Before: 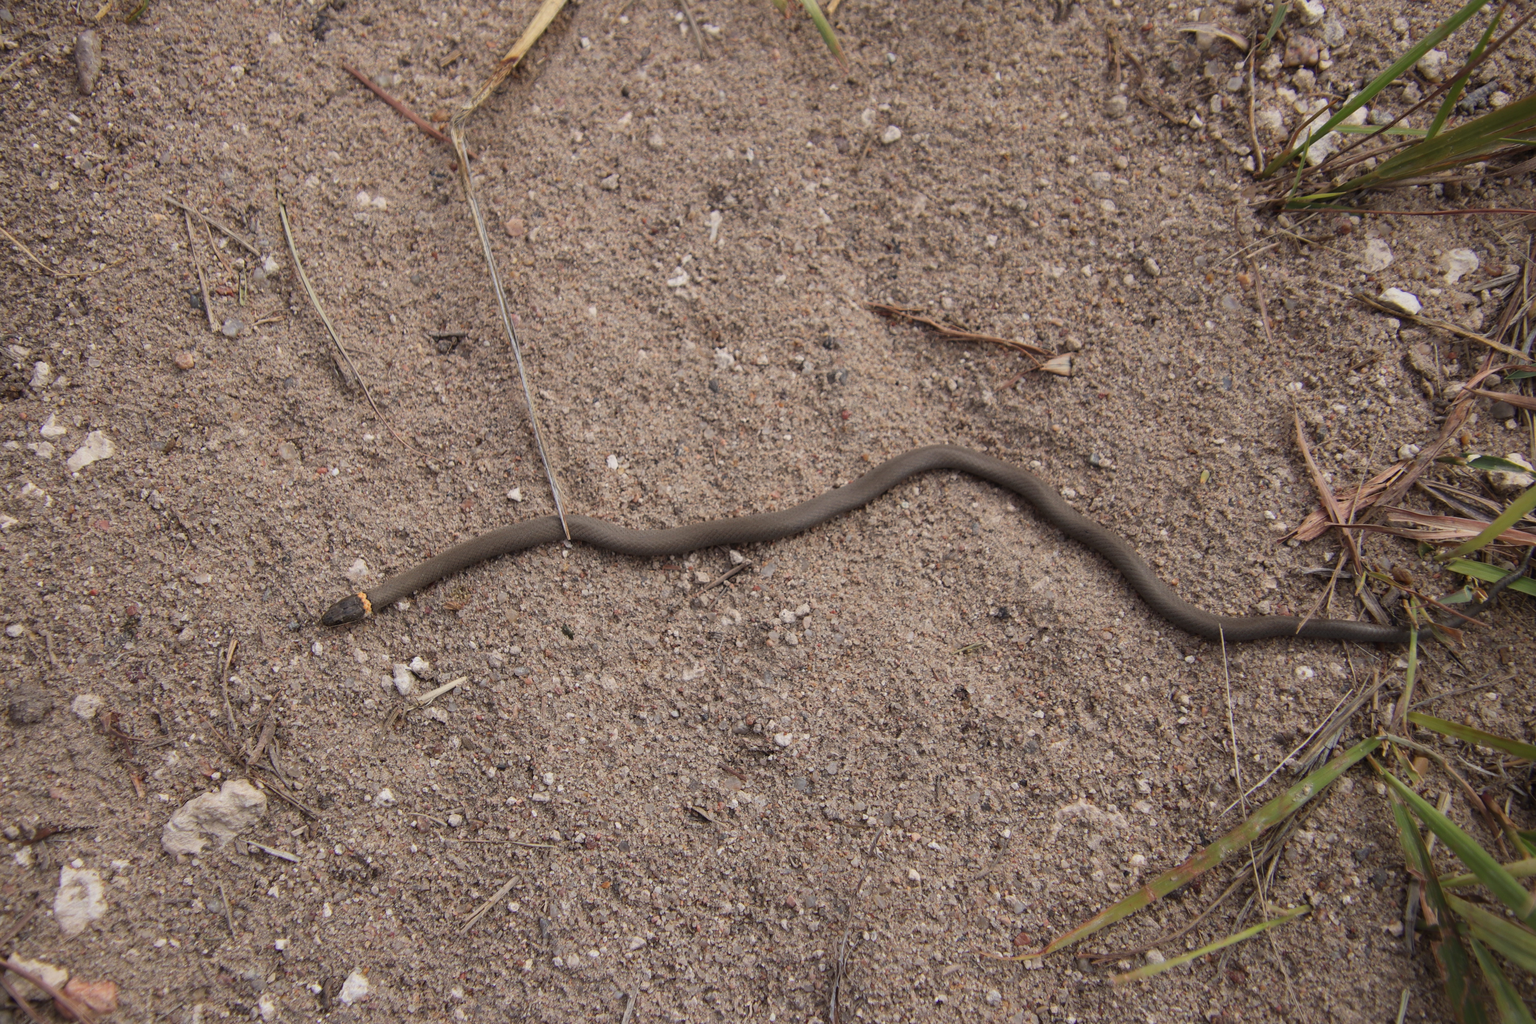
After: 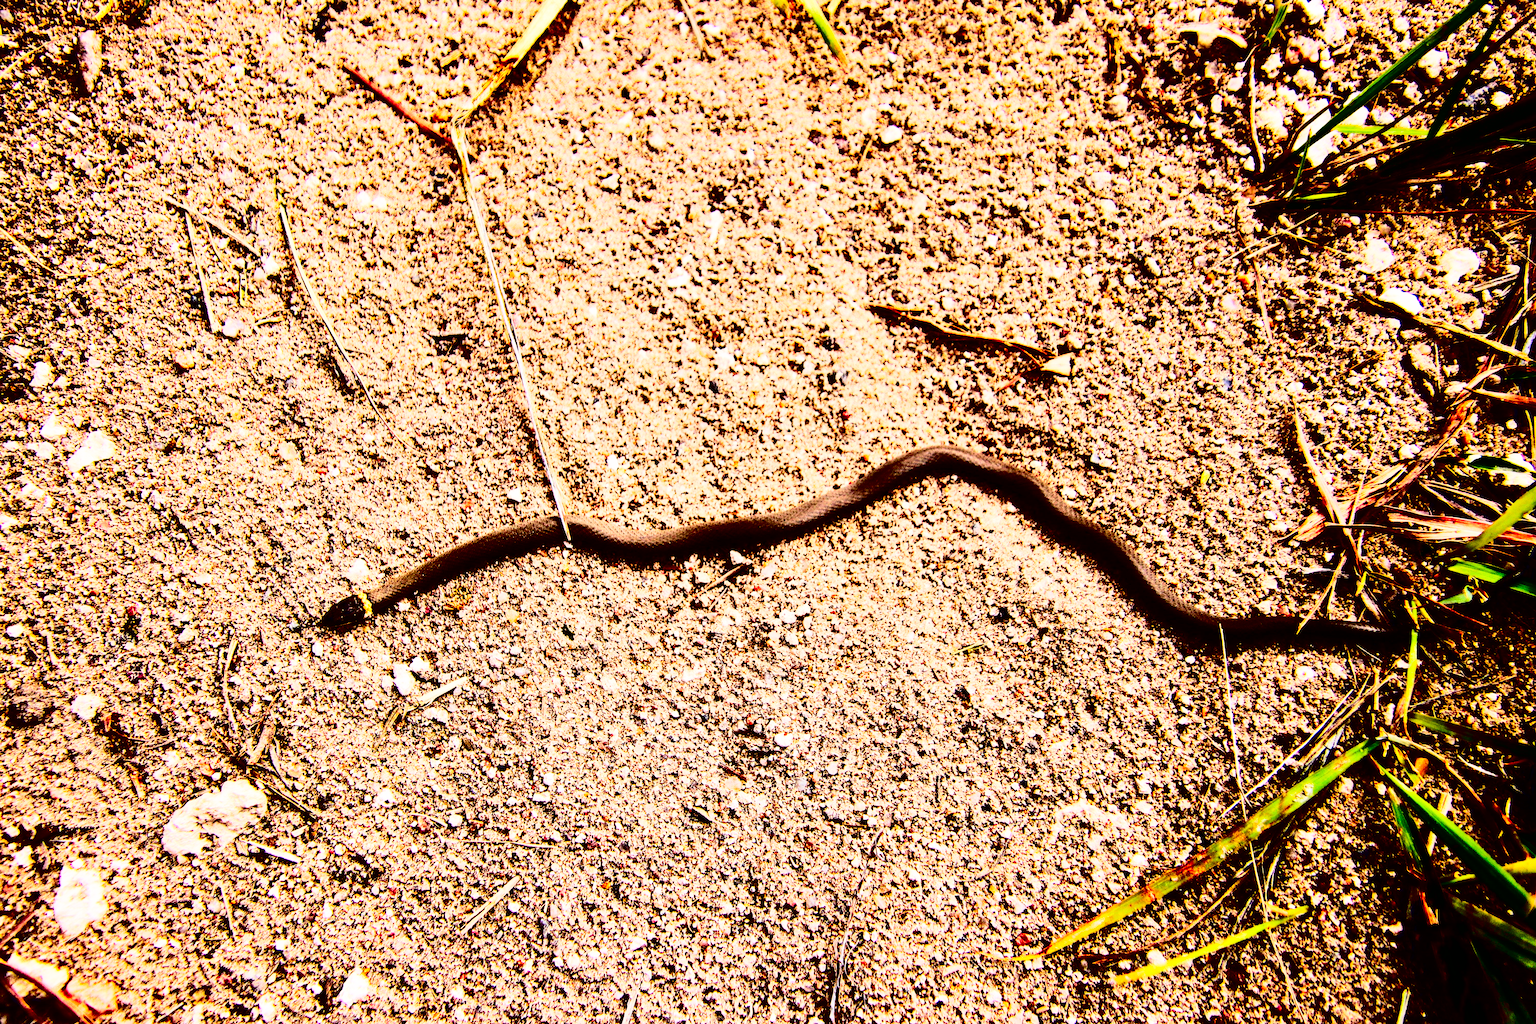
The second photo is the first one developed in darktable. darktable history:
contrast brightness saturation: contrast 0.77, brightness -1, saturation 1
base curve: curves: ch0 [(0, 0.015) (0.085, 0.116) (0.134, 0.298) (0.19, 0.545) (0.296, 0.764) (0.599, 0.982) (1, 1)], preserve colors none
shadows and highlights: shadows 40, highlights -54, highlights color adjustment 46%, low approximation 0.01, soften with gaussian
